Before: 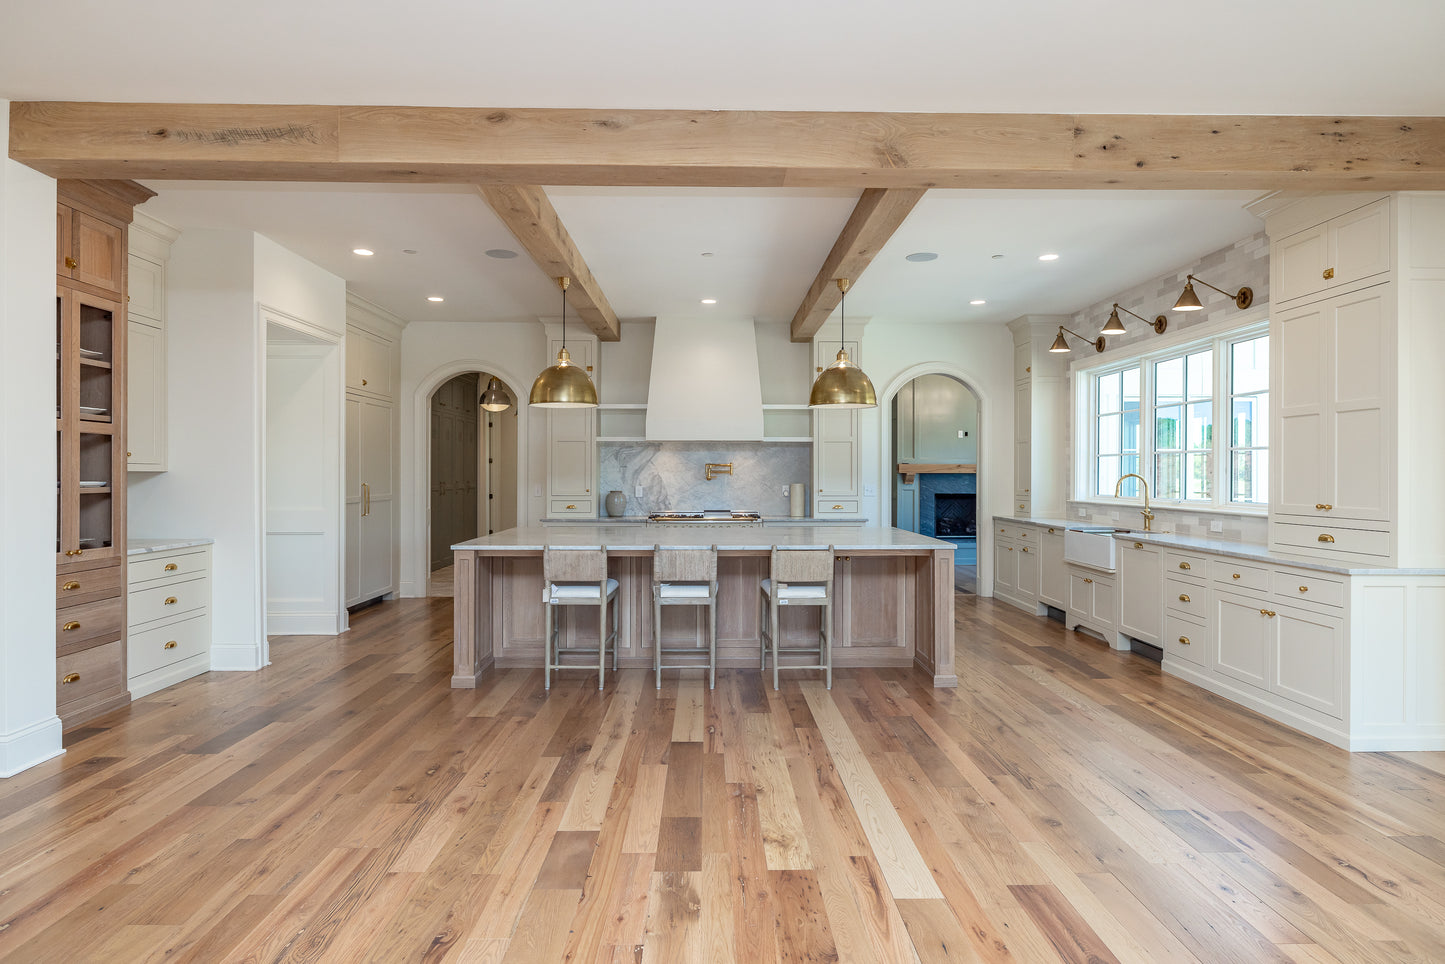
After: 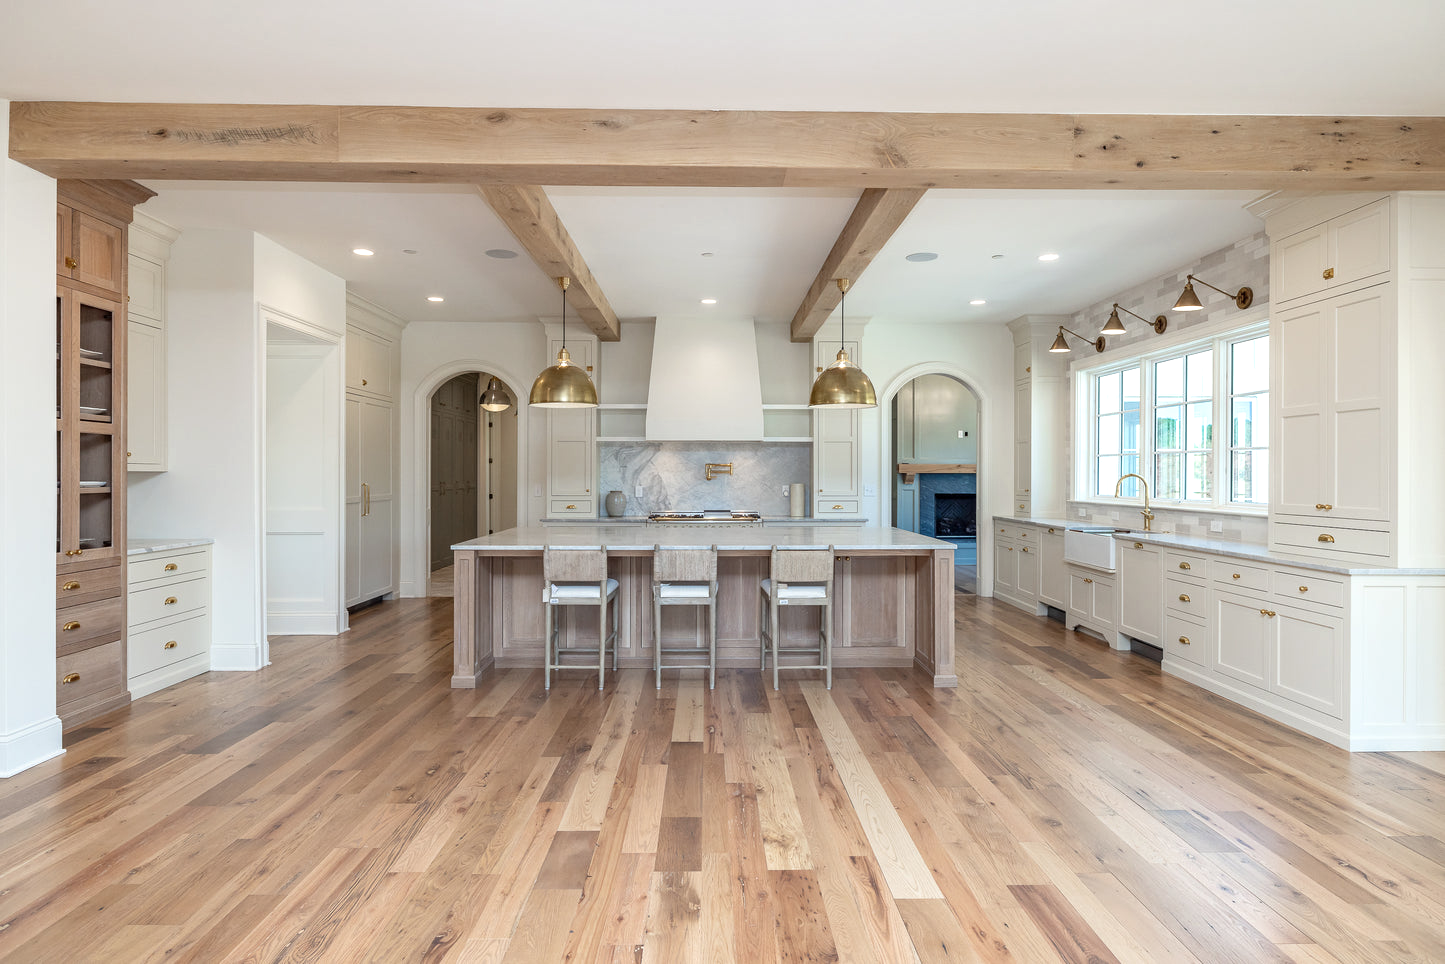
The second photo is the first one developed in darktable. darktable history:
contrast brightness saturation: saturation -0.059
shadows and highlights: radius 47.49, white point adjustment 6.63, compress 79.98%, soften with gaussian
